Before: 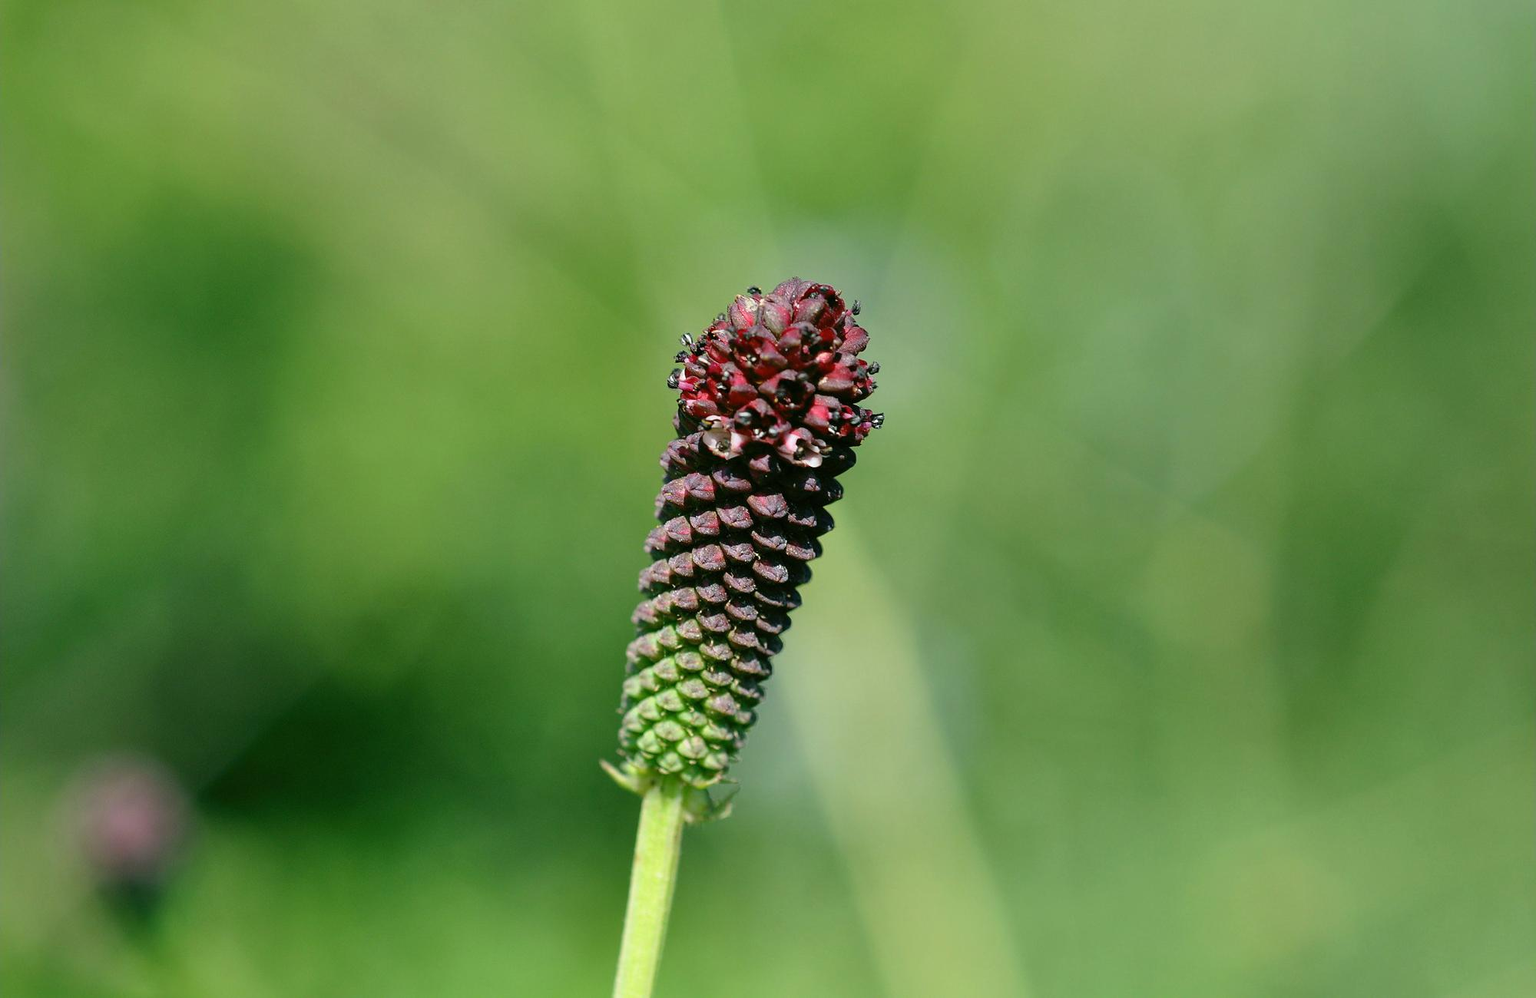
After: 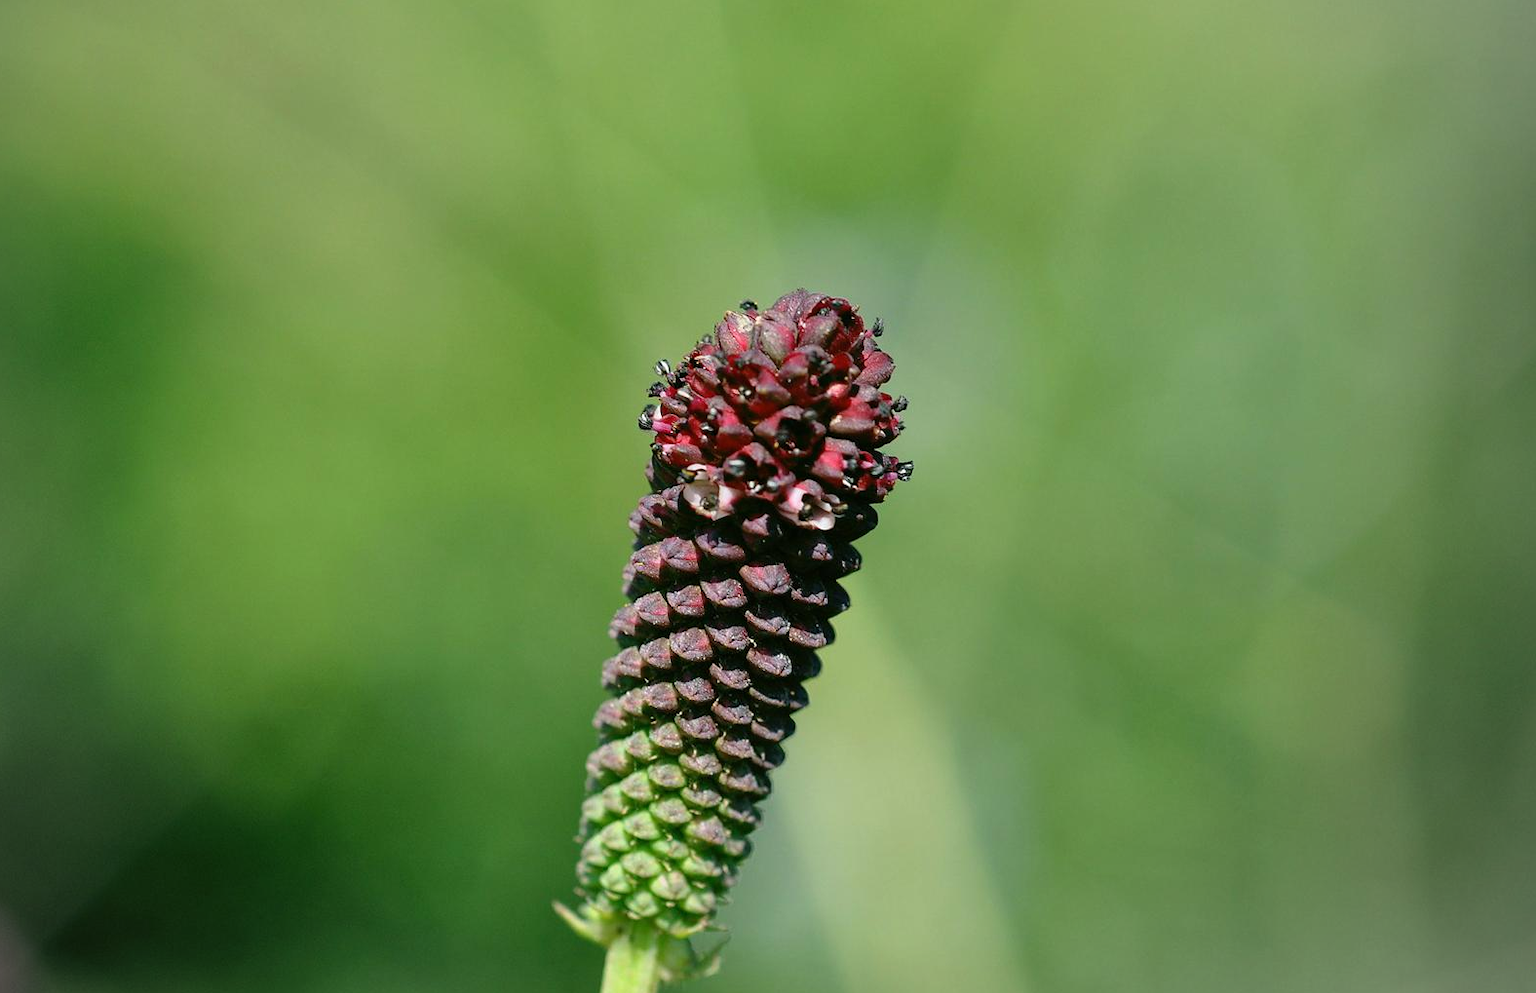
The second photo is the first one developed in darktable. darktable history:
vignetting: brightness -0.323, center (-0.063, -0.308), unbound false
crop and rotate: left 10.703%, top 5.037%, right 10.463%, bottom 16.506%
